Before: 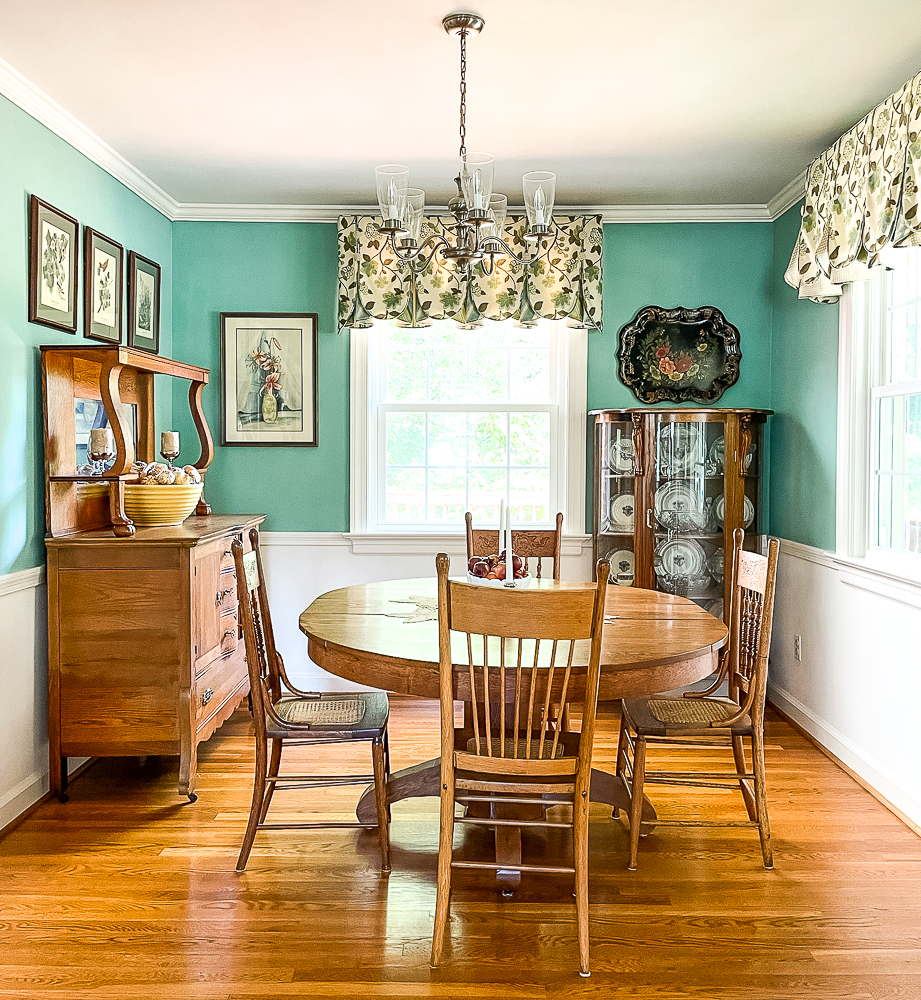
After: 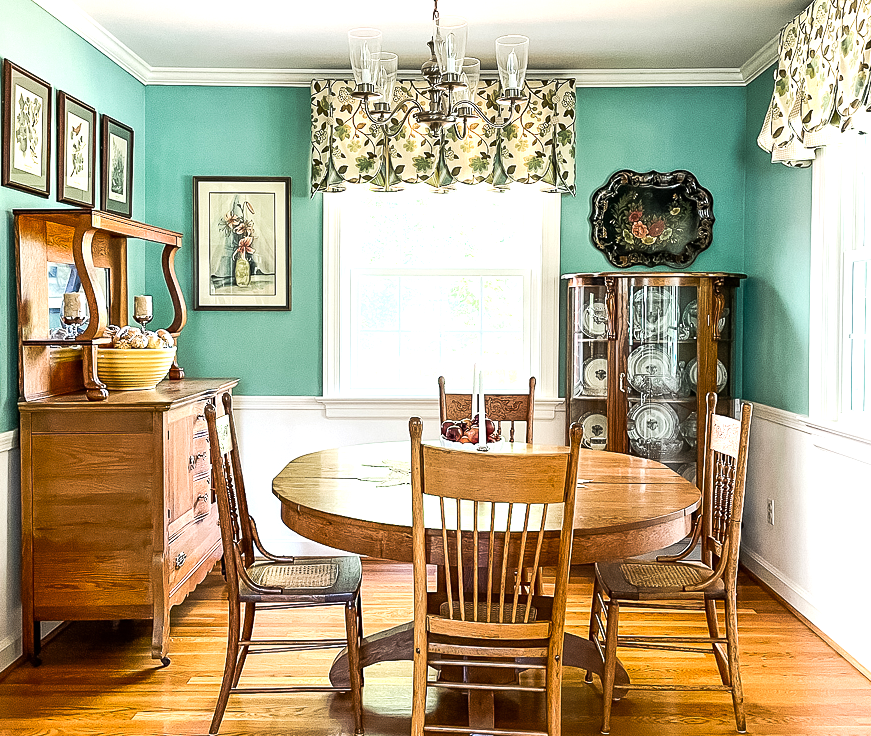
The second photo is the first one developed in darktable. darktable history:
crop and rotate: left 2.967%, top 13.616%, right 2.459%, bottom 12.708%
tone equalizer: -8 EV -0.426 EV, -7 EV -0.409 EV, -6 EV -0.33 EV, -5 EV -0.237 EV, -3 EV 0.188 EV, -2 EV 0.357 EV, -1 EV 0.365 EV, +0 EV 0.432 EV, edges refinement/feathering 500, mask exposure compensation -1.57 EV, preserve details guided filter
